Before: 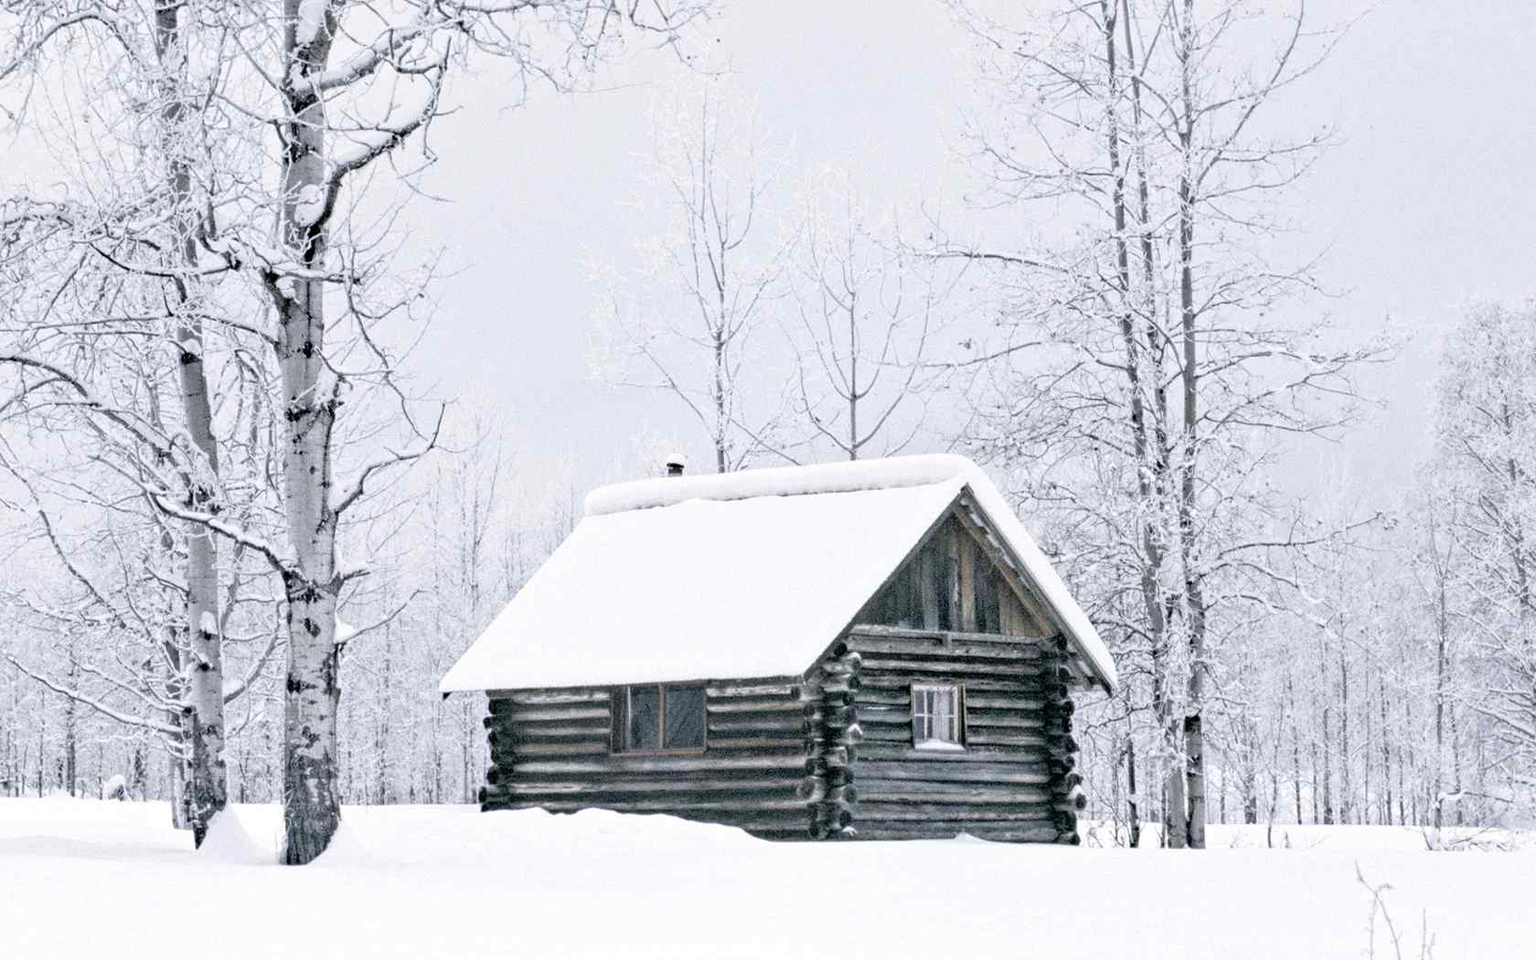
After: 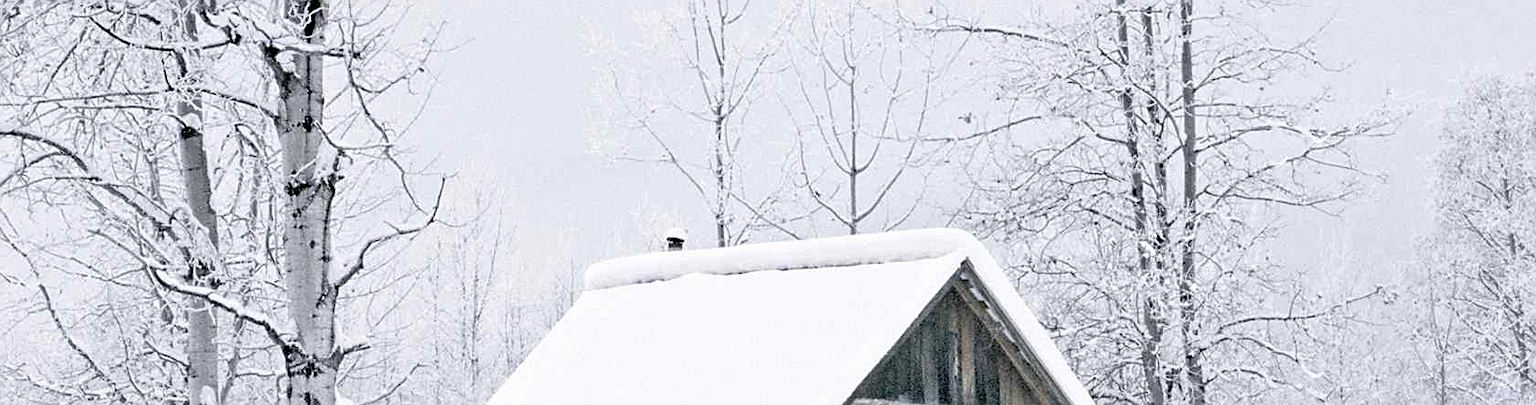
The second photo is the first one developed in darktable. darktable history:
sharpen: on, module defaults
crop and rotate: top 23.555%, bottom 34.194%
